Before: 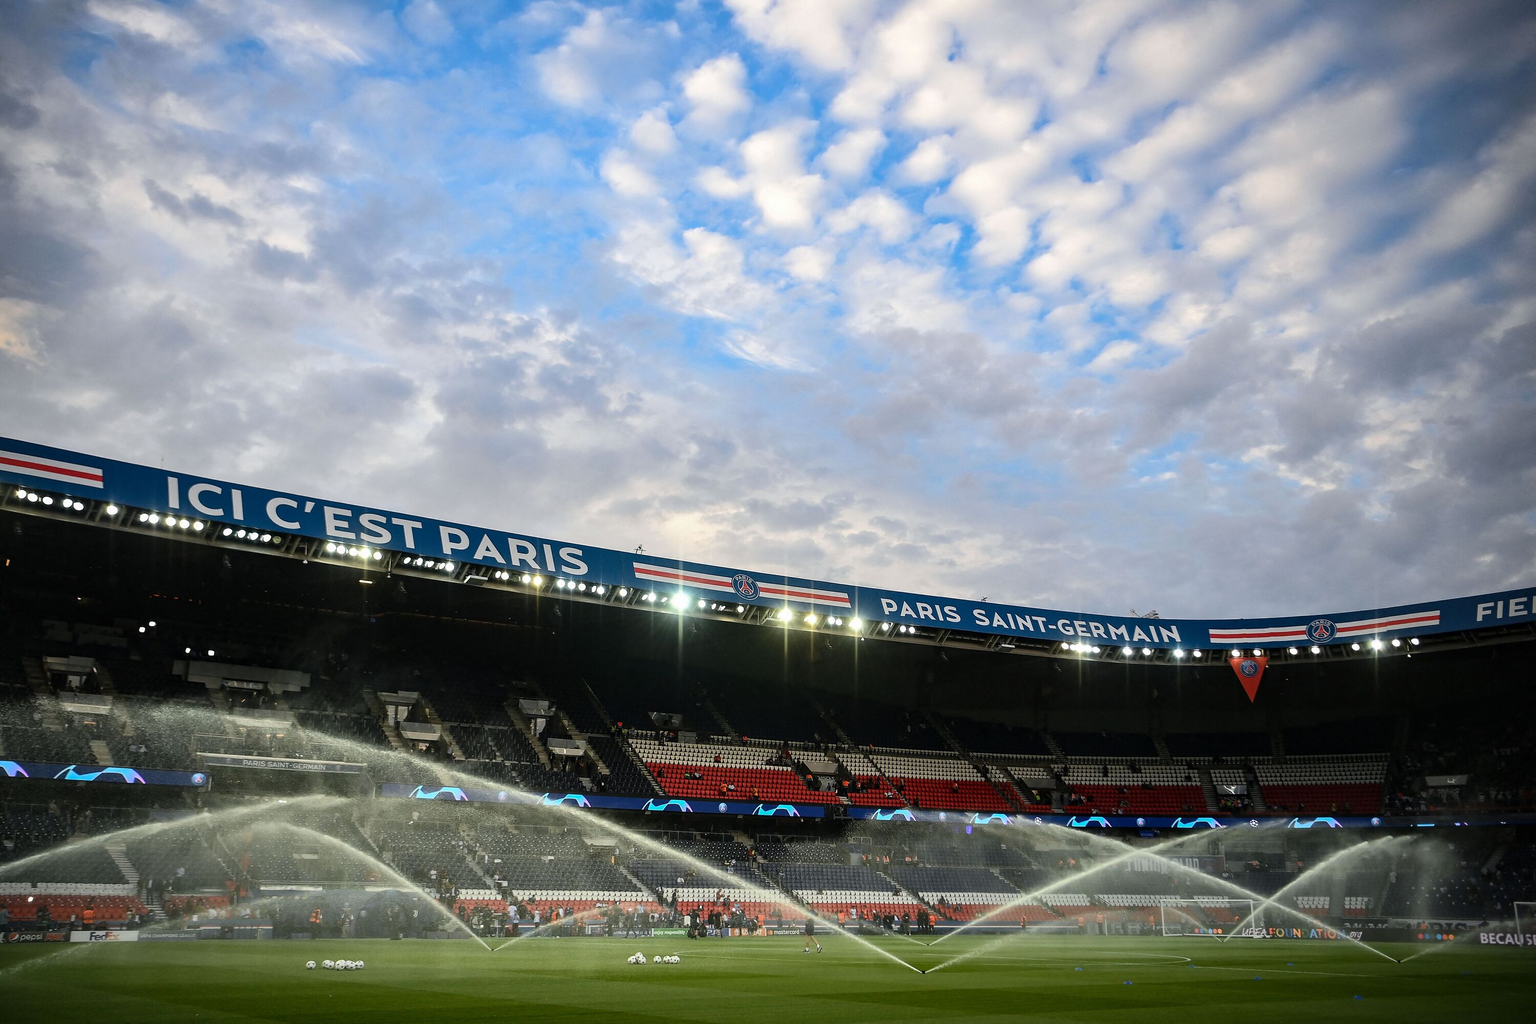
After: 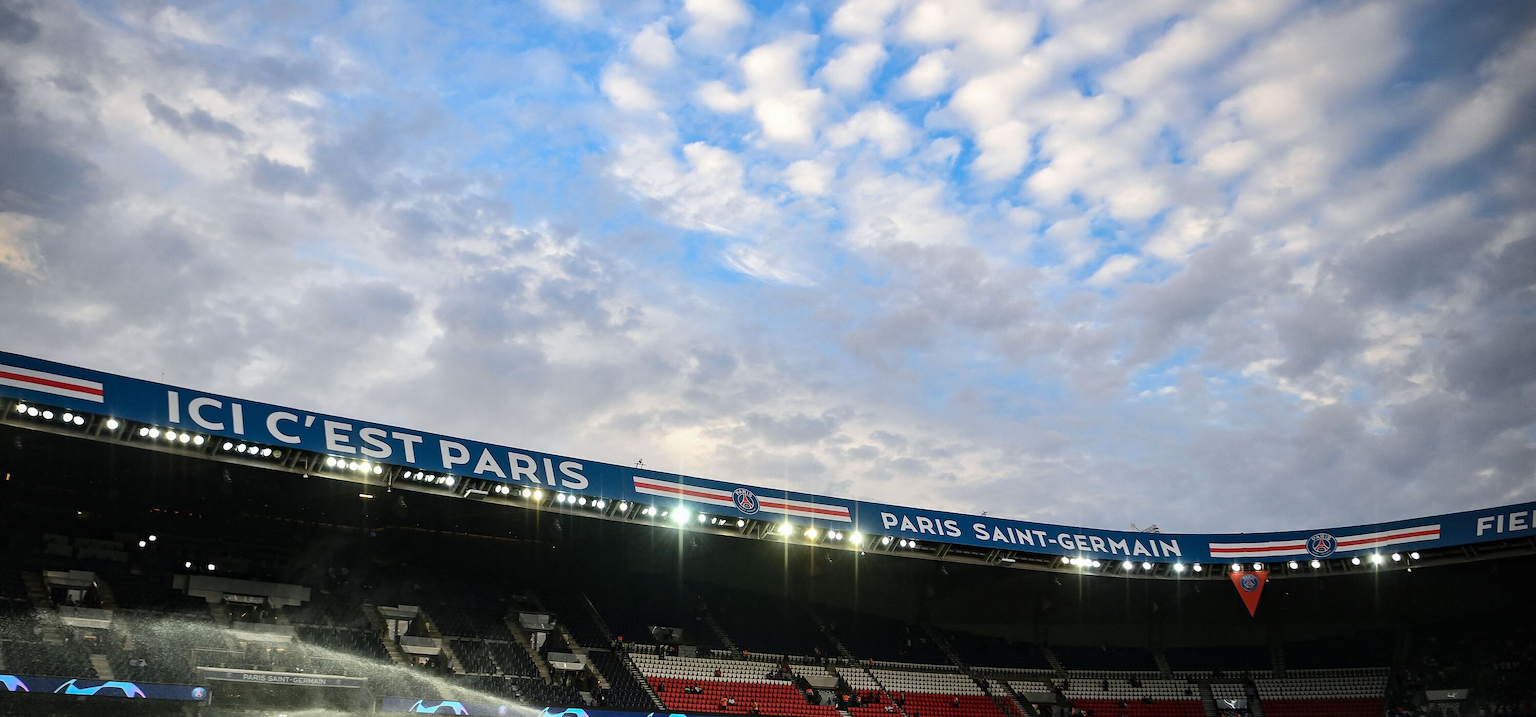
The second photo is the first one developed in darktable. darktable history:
crop and rotate: top 8.418%, bottom 21.483%
